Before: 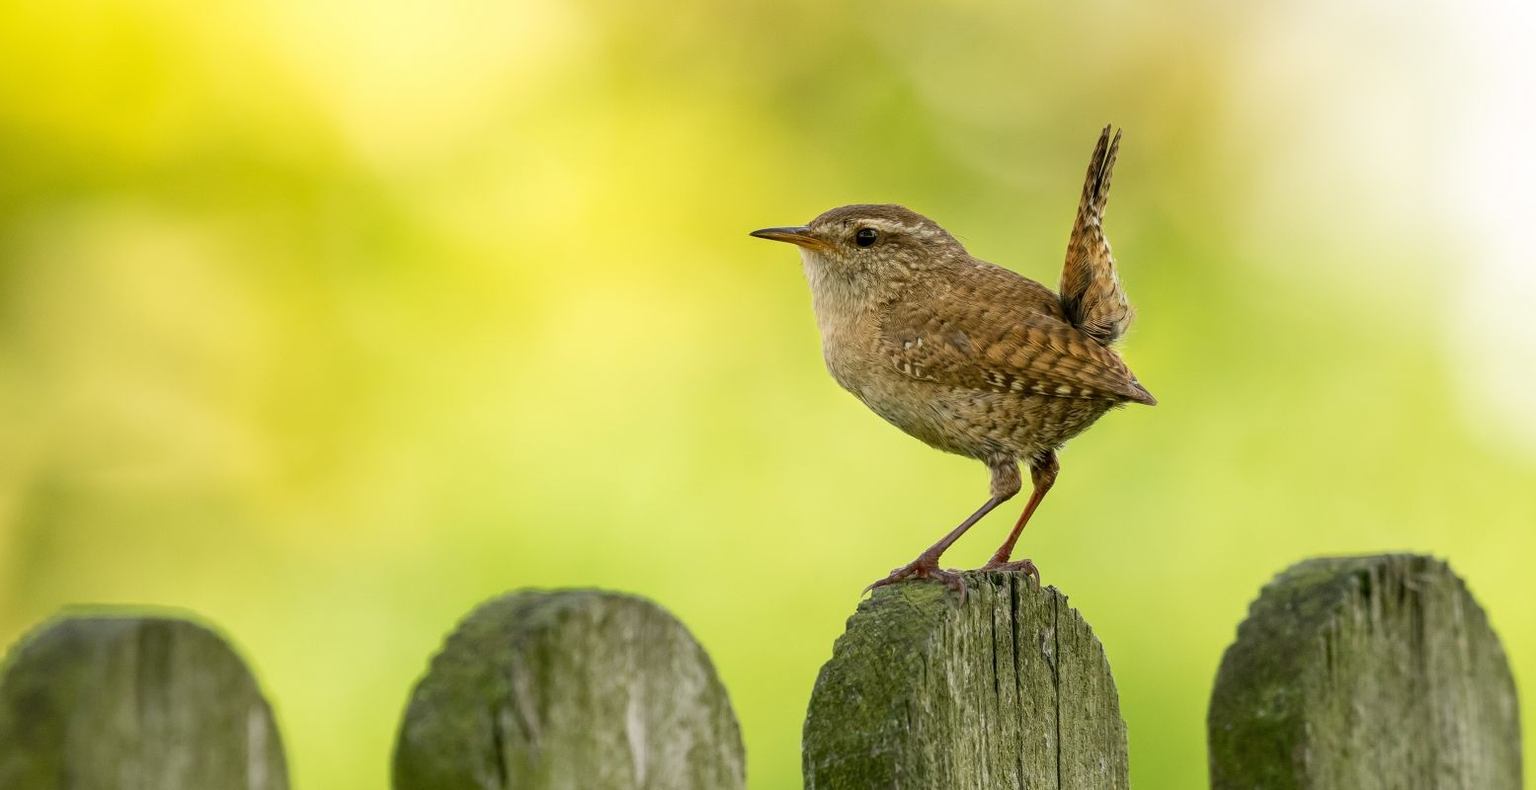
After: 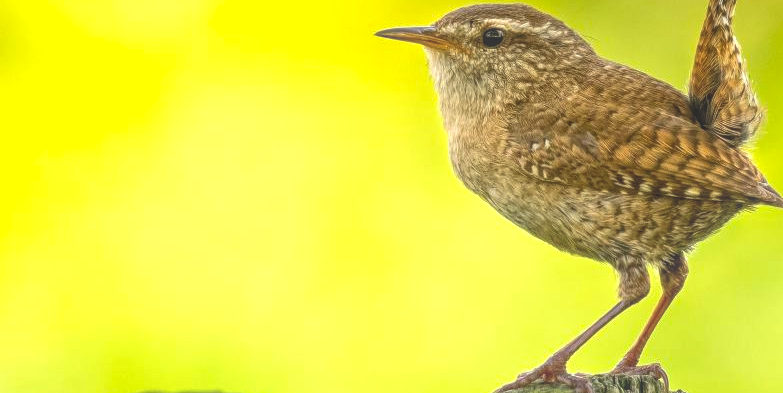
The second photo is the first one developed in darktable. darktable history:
crop: left 24.74%, top 25.412%, right 24.852%, bottom 25.373%
local contrast: highlights 72%, shadows 20%, midtone range 0.194
color balance rgb: perceptual saturation grading › global saturation 4.219%, perceptual brilliance grading › global brilliance 15.53%, perceptual brilliance grading › shadows -34.719%, global vibrance 20%
